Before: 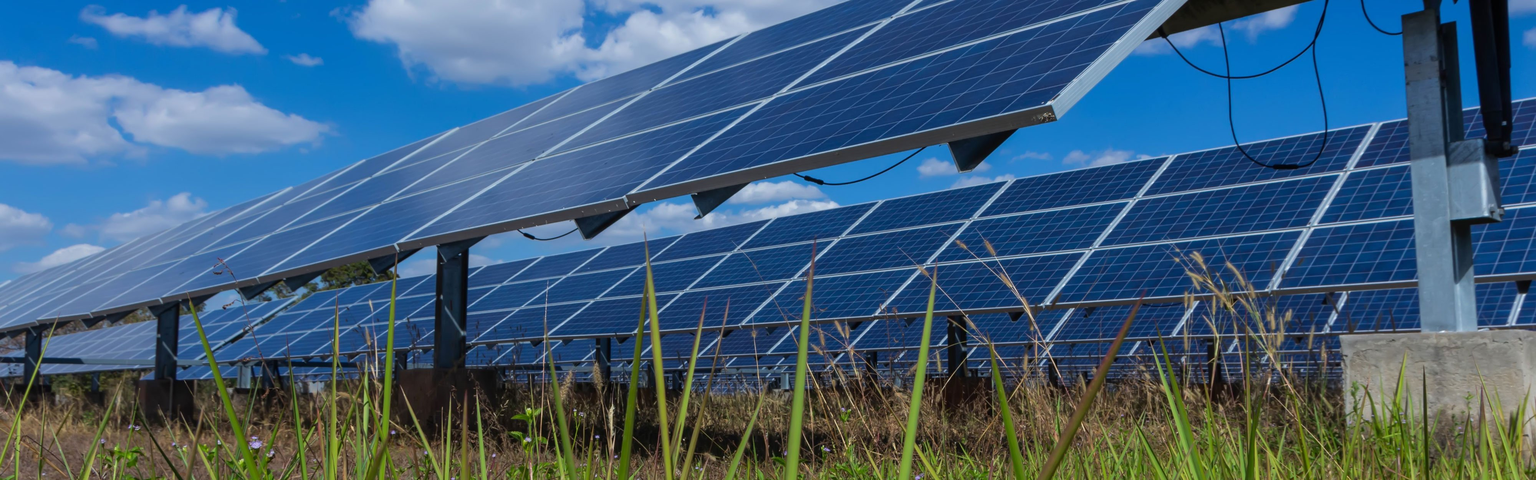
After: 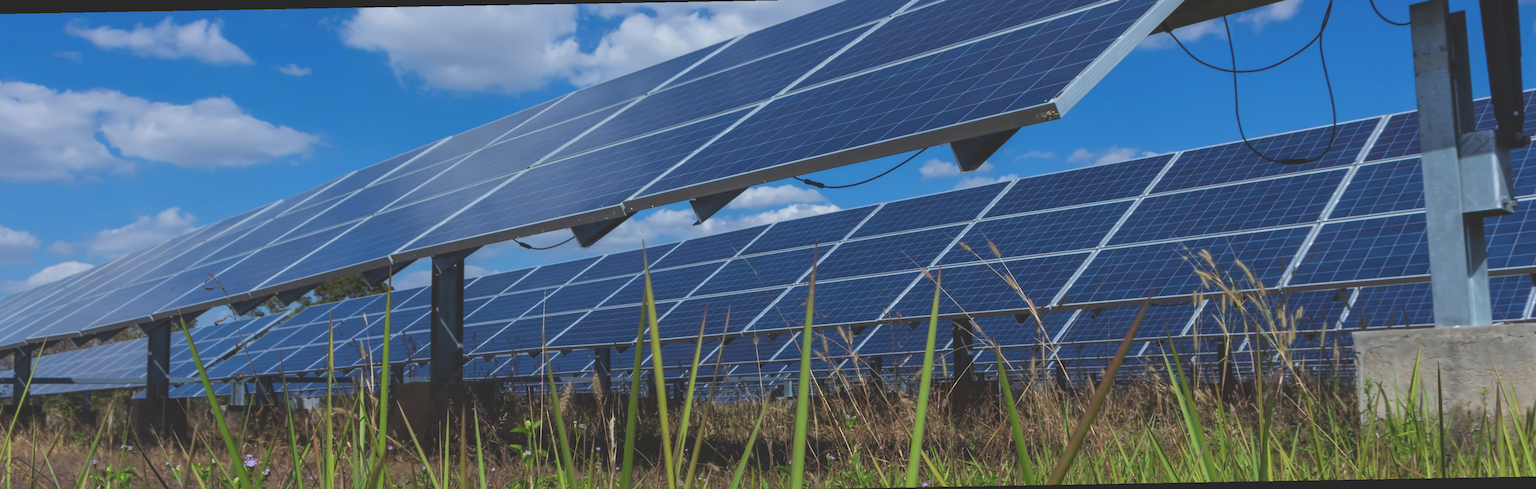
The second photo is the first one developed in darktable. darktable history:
exposure: black level correction -0.023, exposure -0.039 EV, compensate highlight preservation false
rotate and perspective: rotation -1°, crop left 0.011, crop right 0.989, crop top 0.025, crop bottom 0.975
